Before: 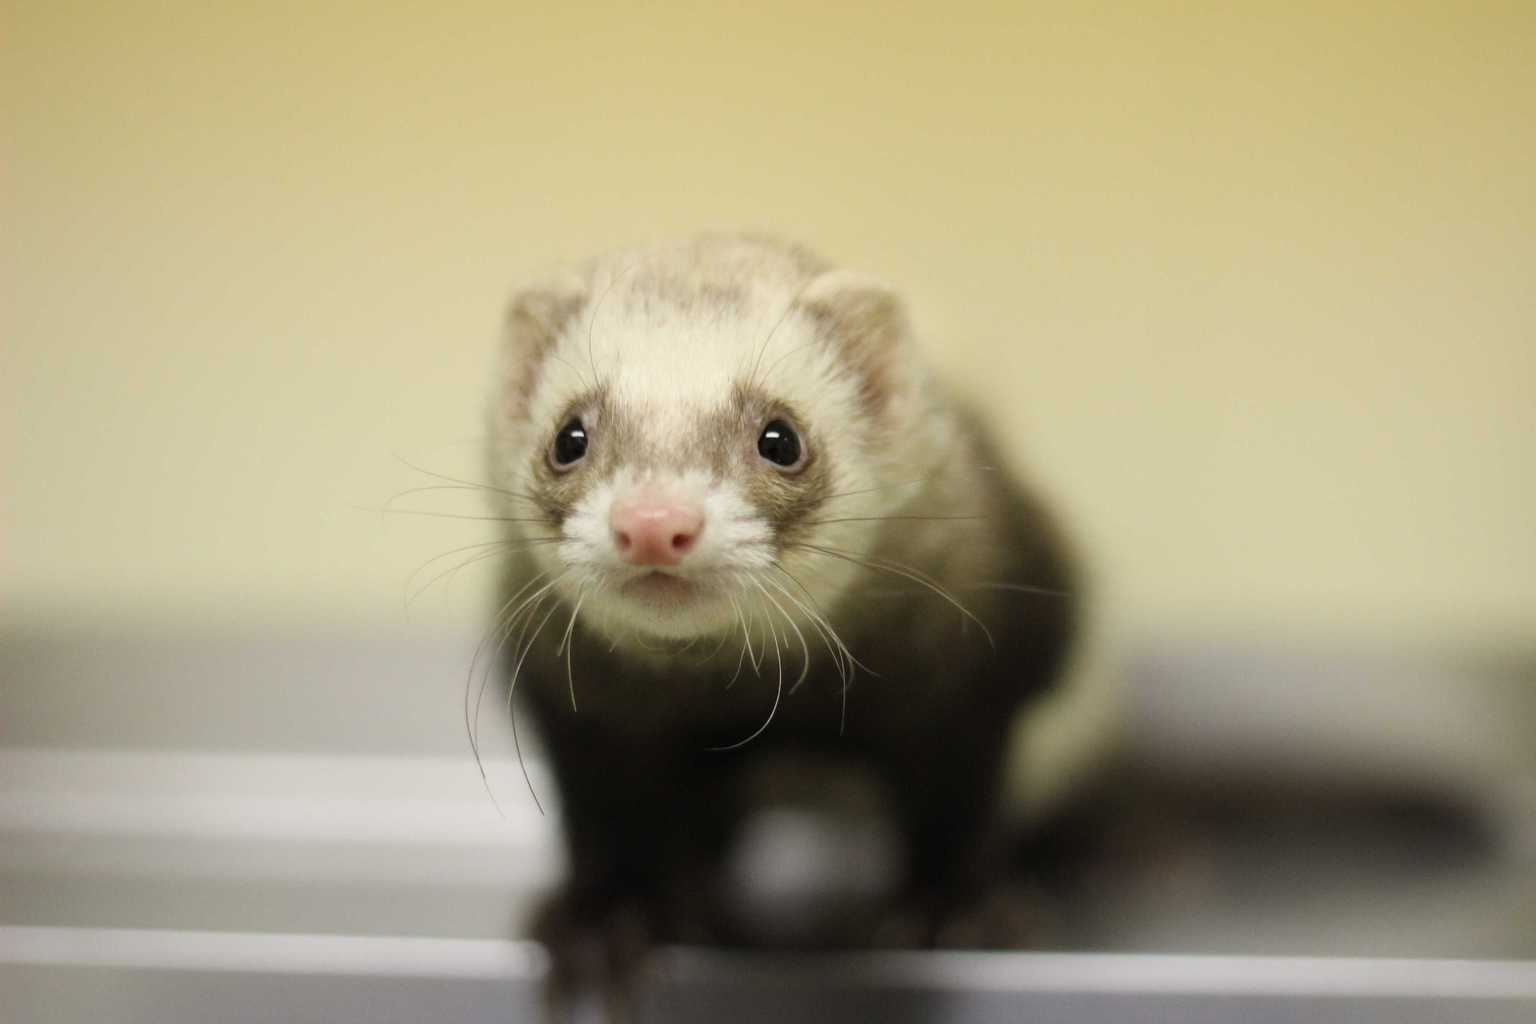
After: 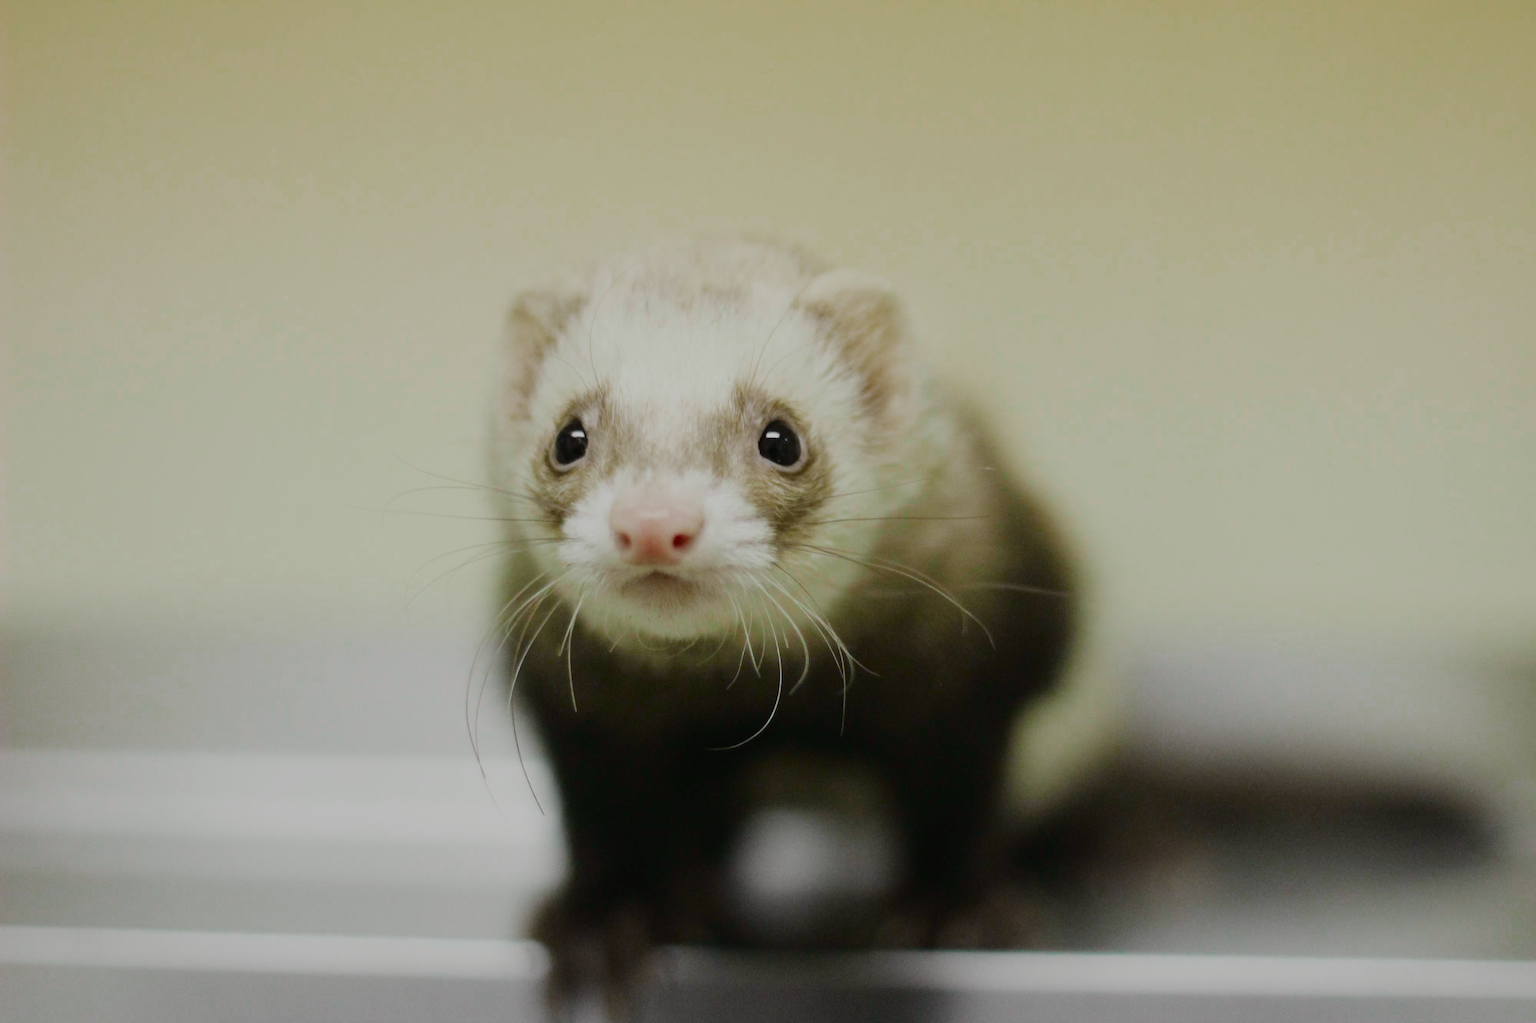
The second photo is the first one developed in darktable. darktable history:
sigmoid: contrast 1.05, skew -0.15
color zones: curves: ch0 [(0, 0.425) (0.143, 0.422) (0.286, 0.42) (0.429, 0.419) (0.571, 0.419) (0.714, 0.42) (0.857, 0.422) (1, 0.425)]
tone curve: curves: ch0 [(0, 0.008) (0.107, 0.091) (0.283, 0.287) (0.461, 0.498) (0.64, 0.679) (0.822, 0.841) (0.998, 0.978)]; ch1 [(0, 0) (0.316, 0.349) (0.466, 0.442) (0.502, 0.5) (0.527, 0.519) (0.561, 0.553) (0.608, 0.629) (0.669, 0.704) (0.859, 0.899) (1, 1)]; ch2 [(0, 0) (0.33, 0.301) (0.421, 0.443) (0.473, 0.498) (0.502, 0.504) (0.522, 0.525) (0.592, 0.61) (0.705, 0.7) (1, 1)], color space Lab, independent channels, preserve colors none
white balance: red 0.98, blue 1.034
